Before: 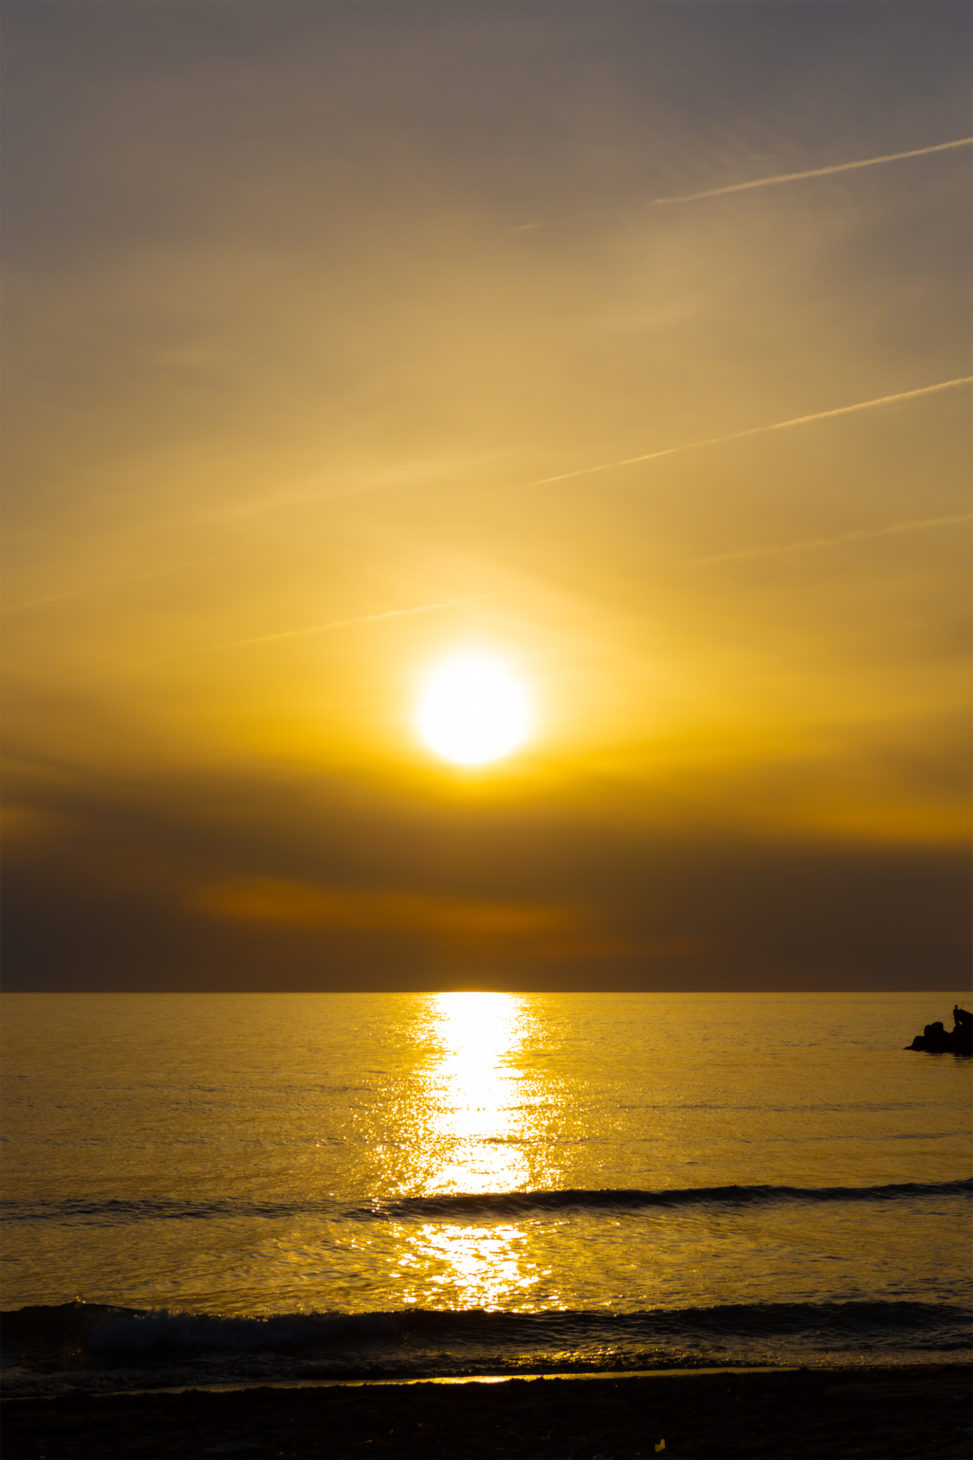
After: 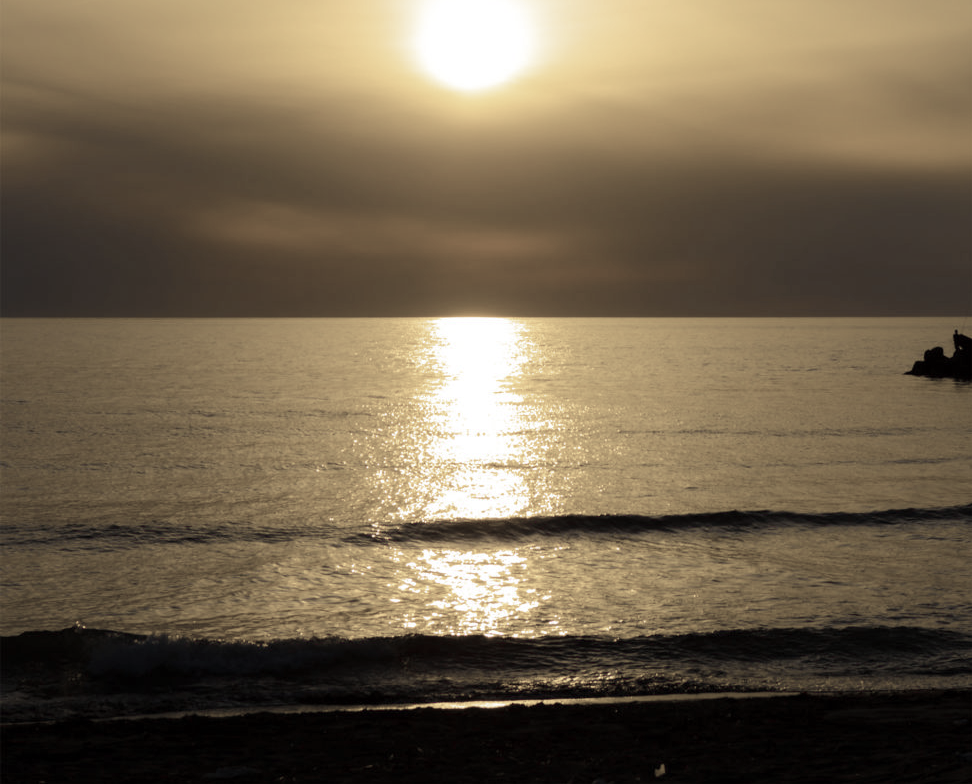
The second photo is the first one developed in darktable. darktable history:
color balance rgb: perceptual saturation grading › global saturation 25%, perceptual brilliance grading › mid-tones 10%, perceptual brilliance grading › shadows 15%, global vibrance 20%
color zones: curves: ch1 [(0, 0.34) (0.143, 0.164) (0.286, 0.152) (0.429, 0.176) (0.571, 0.173) (0.714, 0.188) (0.857, 0.199) (1, 0.34)]
crop and rotate: top 46.237%
